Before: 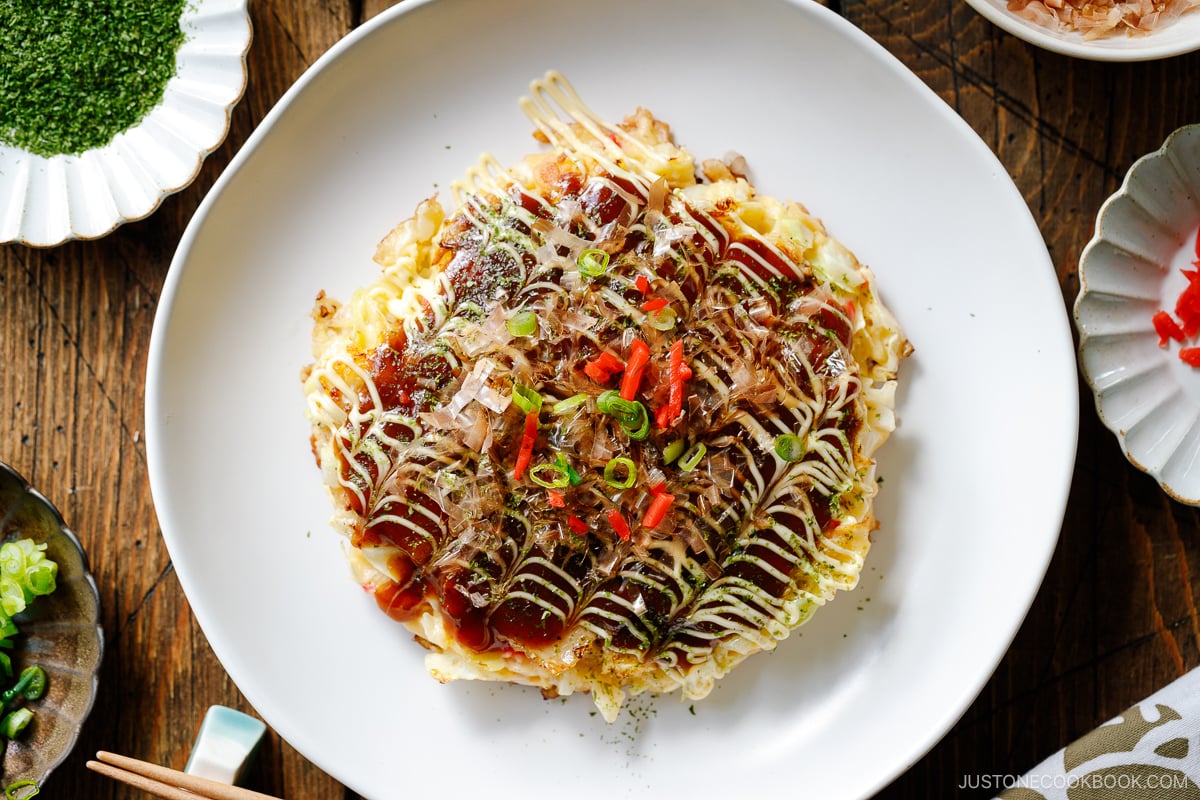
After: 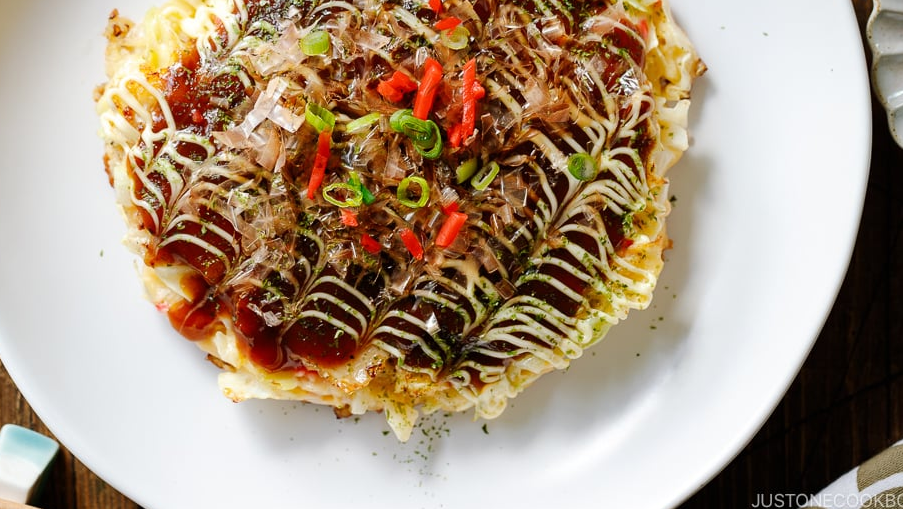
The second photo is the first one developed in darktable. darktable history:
crop and rotate: left 17.281%, top 35.246%, right 7.388%, bottom 1.032%
